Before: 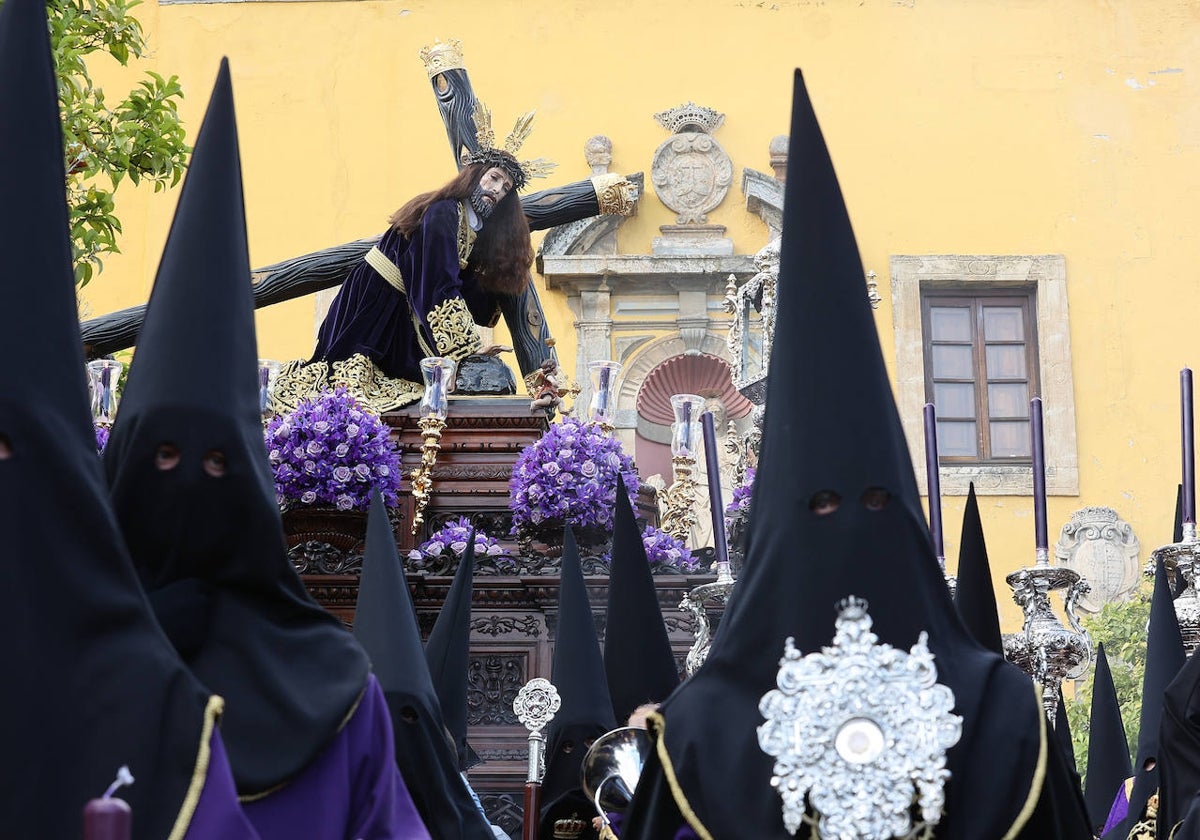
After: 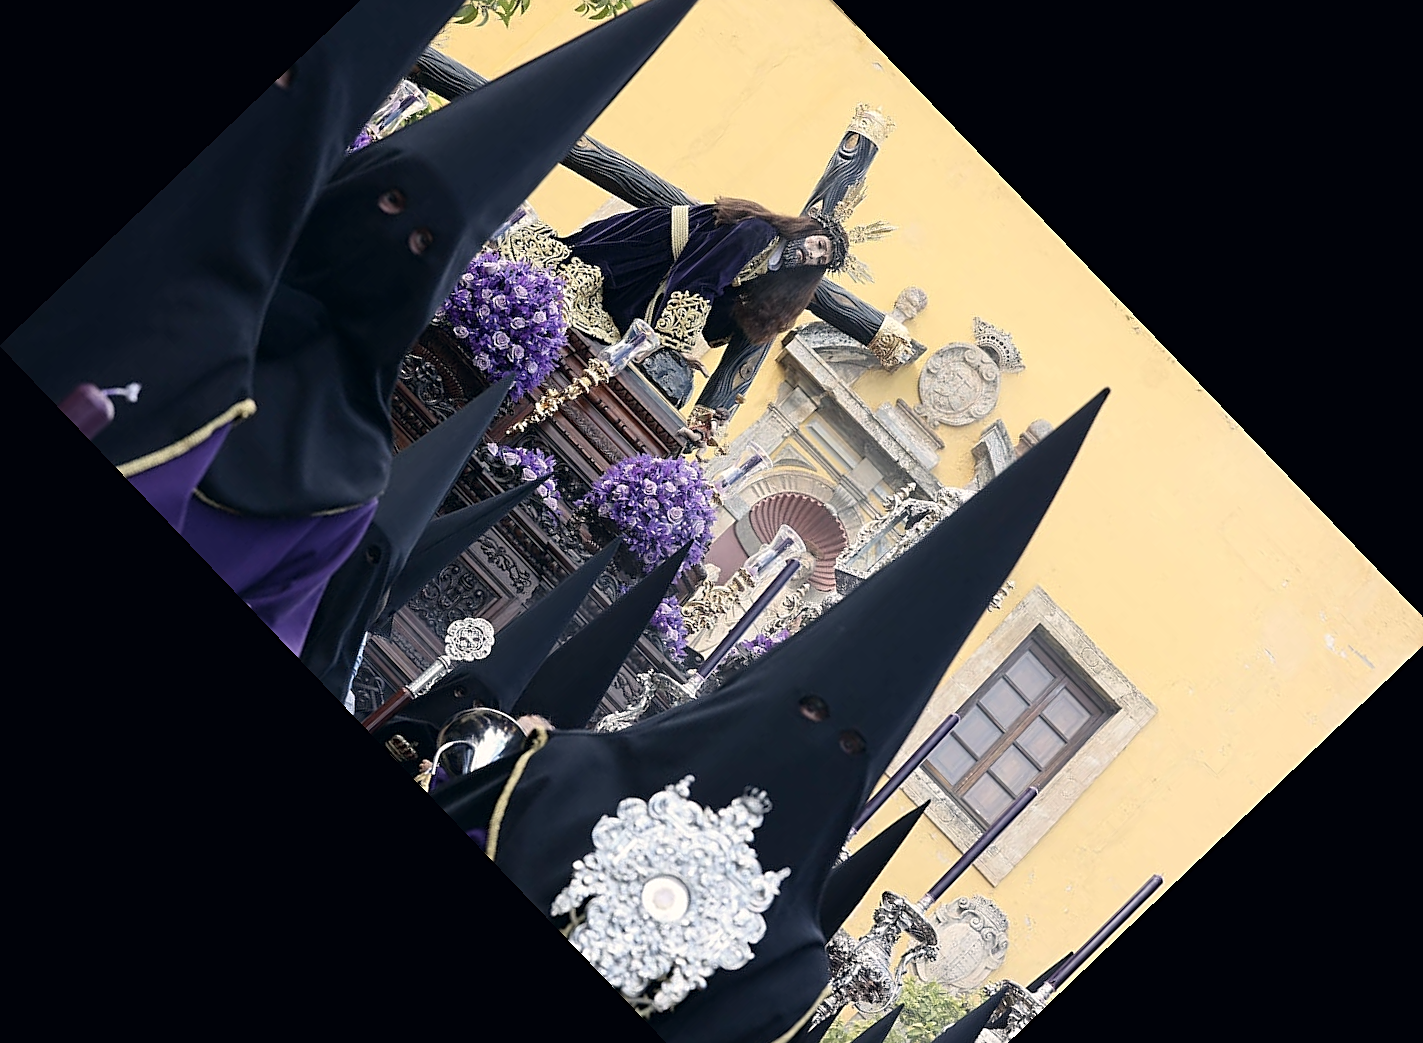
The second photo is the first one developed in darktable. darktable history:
crop and rotate: angle -46.26°, top 16.234%, right 0.912%, bottom 11.704%
color correction: highlights a* 2.75, highlights b* 5, shadows a* -2.04, shadows b* -4.84, saturation 0.8
sharpen: on, module defaults
